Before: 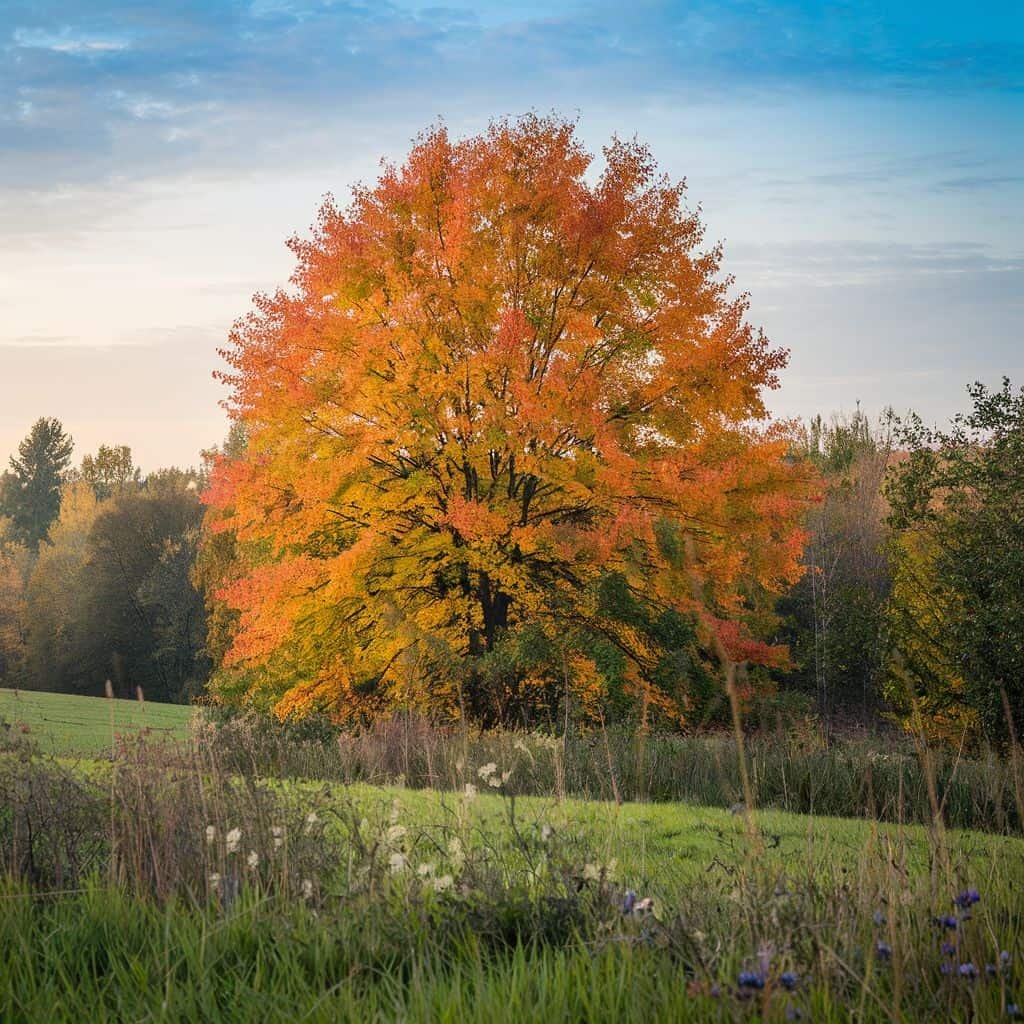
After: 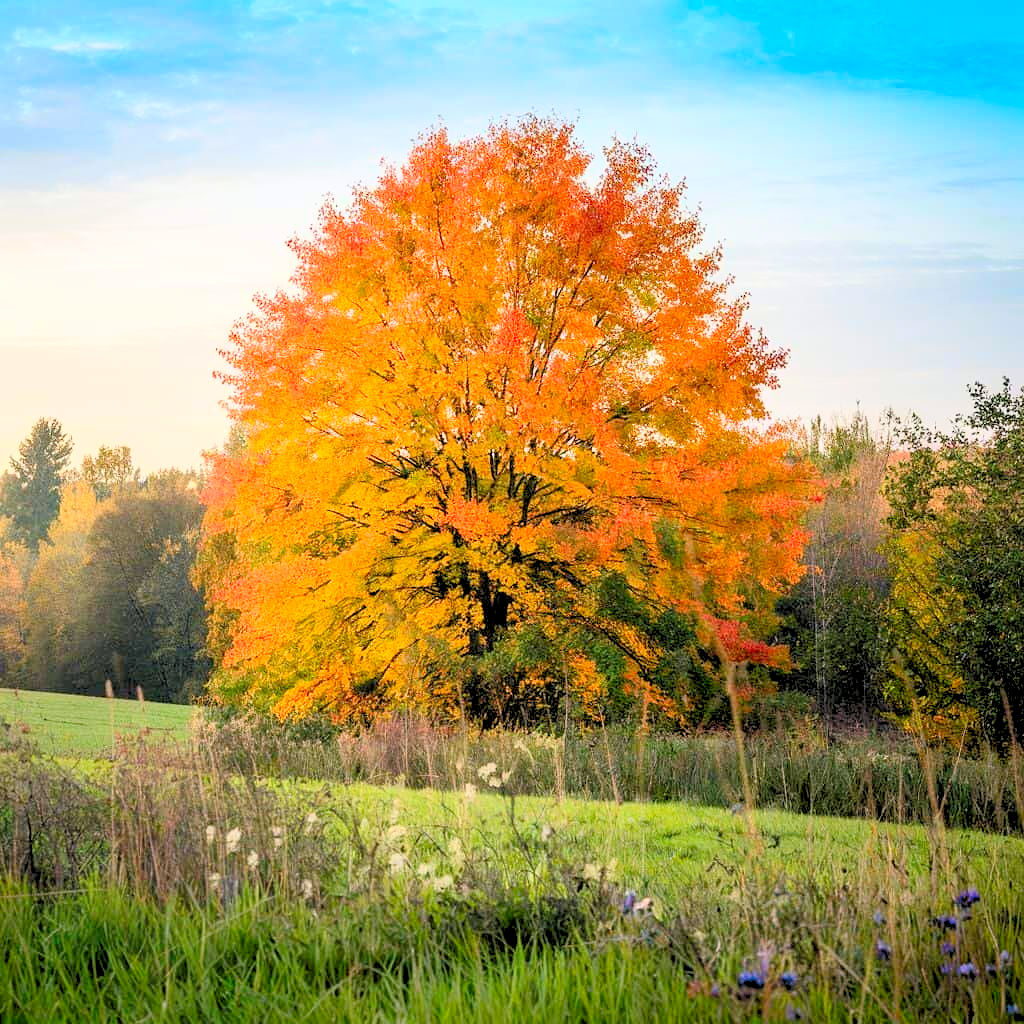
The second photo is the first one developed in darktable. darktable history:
contrast brightness saturation: contrast 0.229, brightness 0.098, saturation 0.287
levels: gray 59.39%, levels [0.093, 0.434, 0.988]
